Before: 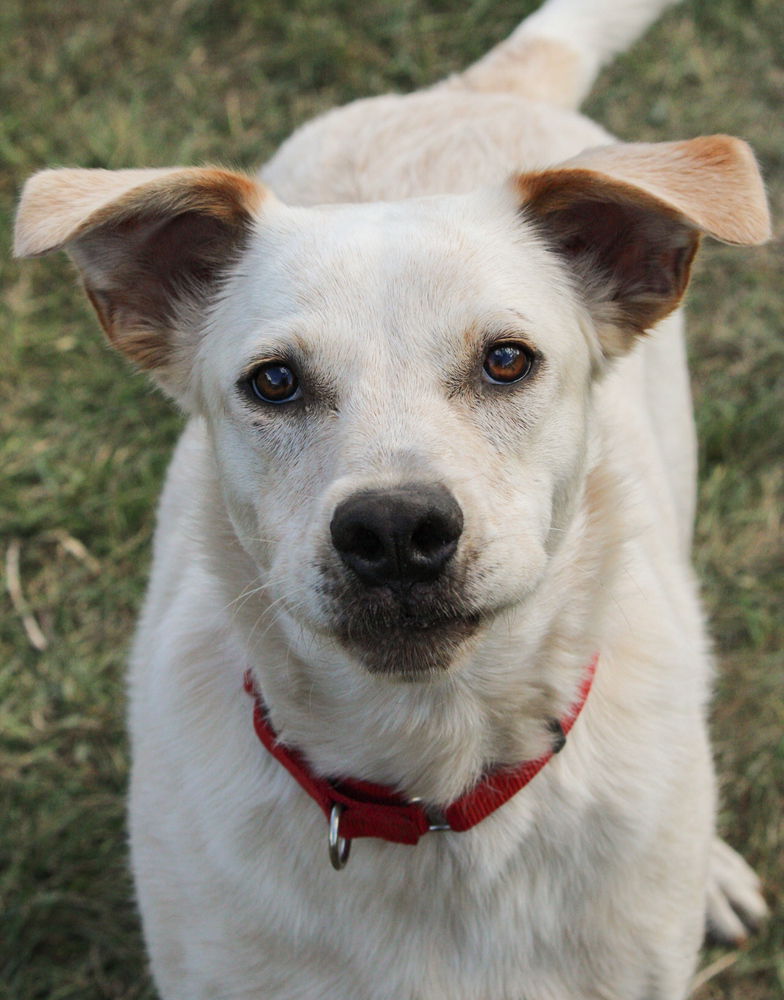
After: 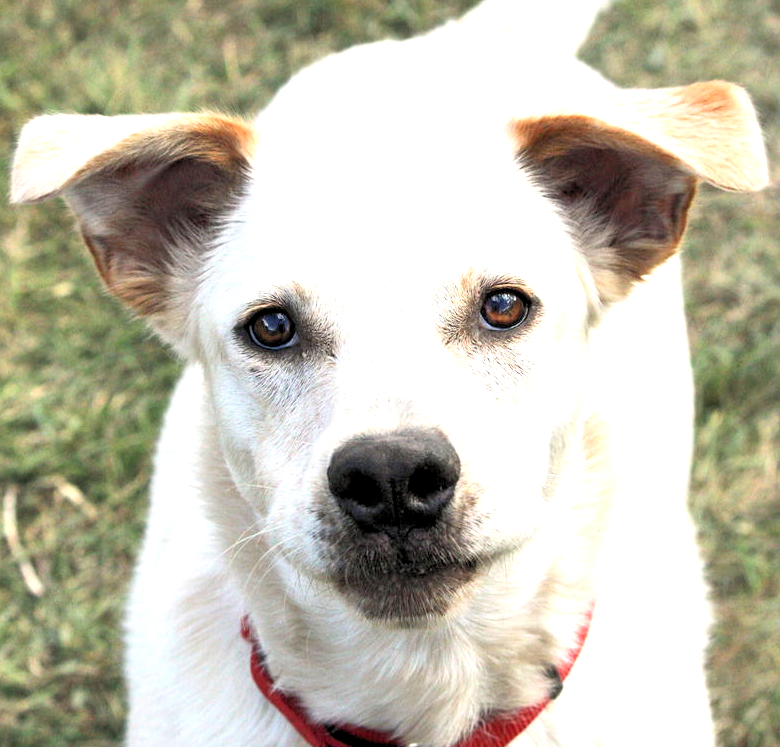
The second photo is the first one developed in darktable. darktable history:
exposure: black level correction 0, exposure 1.1 EV, compensate exposure bias true, compensate highlight preservation false
crop: left 0.387%, top 5.469%, bottom 19.809%
rgb levels: levels [[0.01, 0.419, 0.839], [0, 0.5, 1], [0, 0.5, 1]]
